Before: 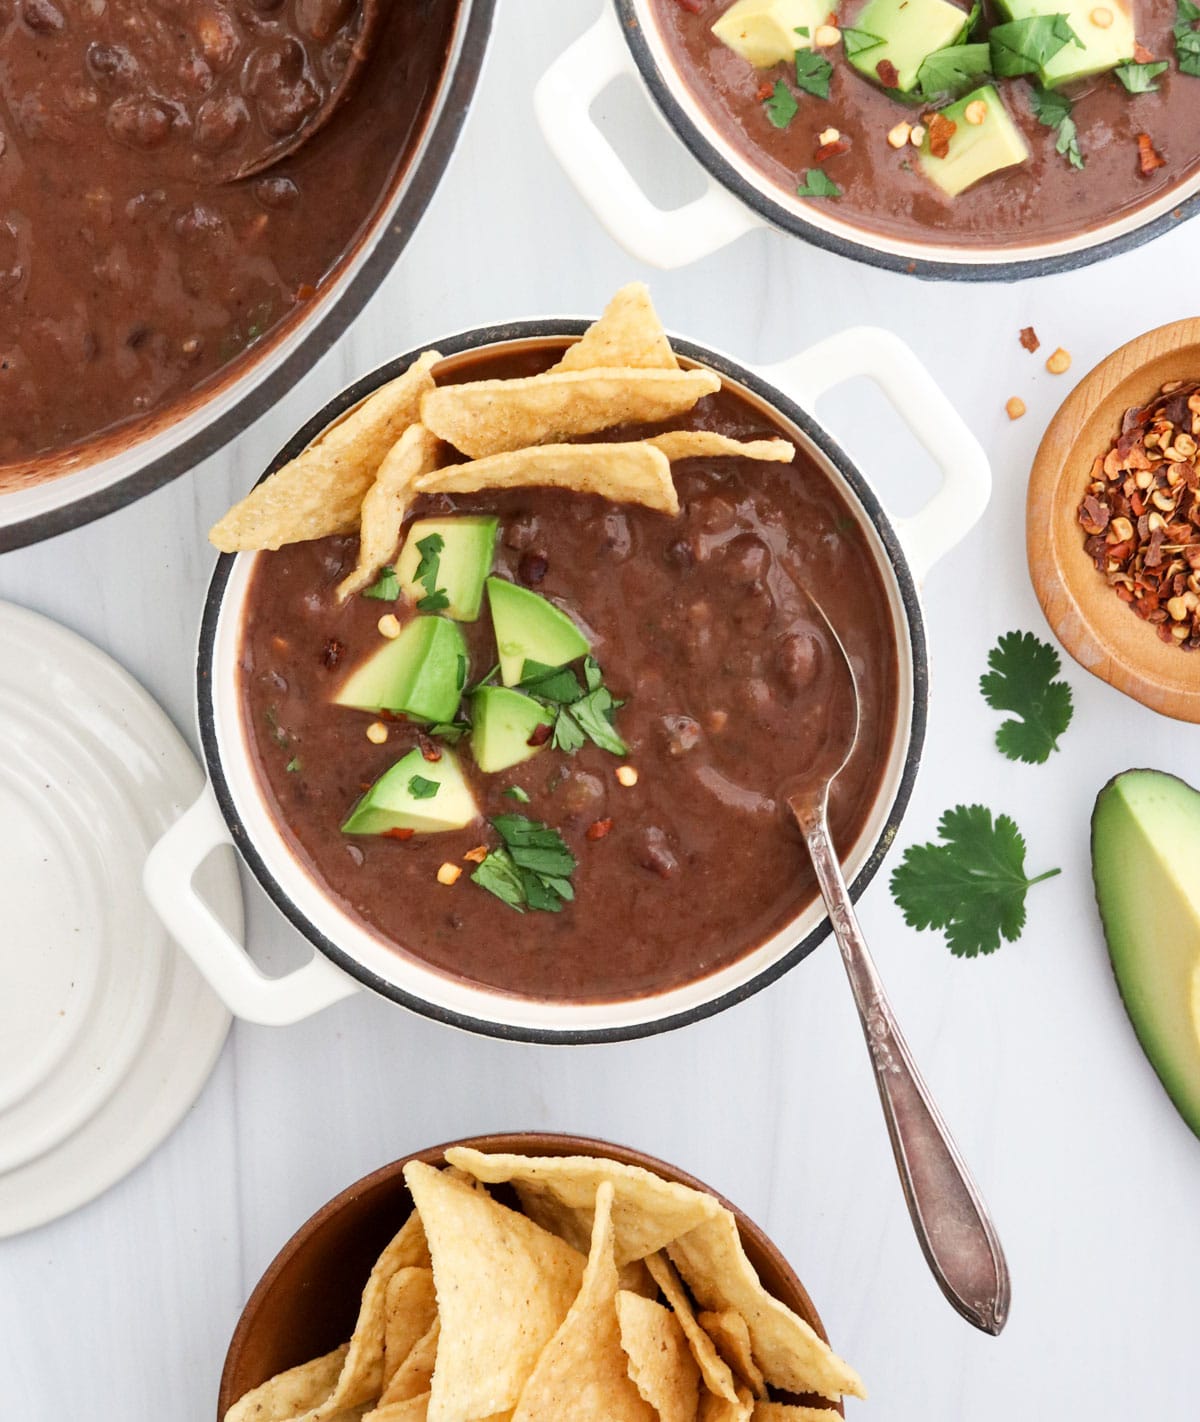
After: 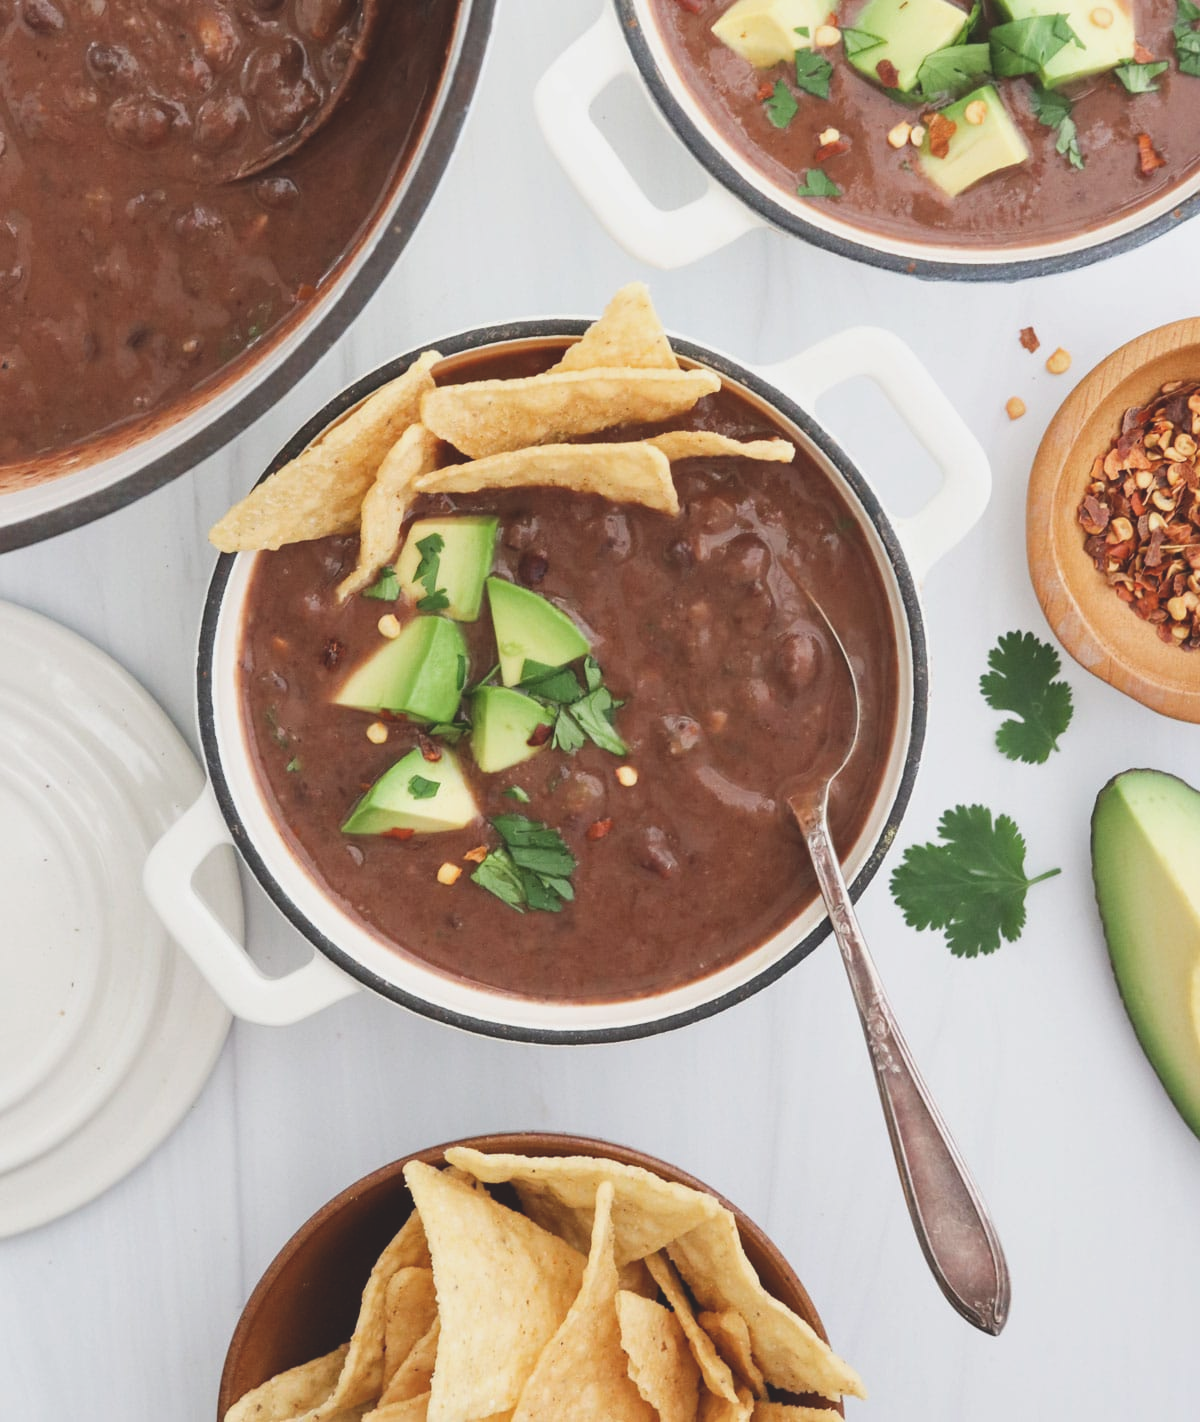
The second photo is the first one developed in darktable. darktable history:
color balance "[washed effect]": lift [1.01, 1, 1, 1], gamma [1.097, 1, 1, 1], gain [0.85, 1, 1, 1]
